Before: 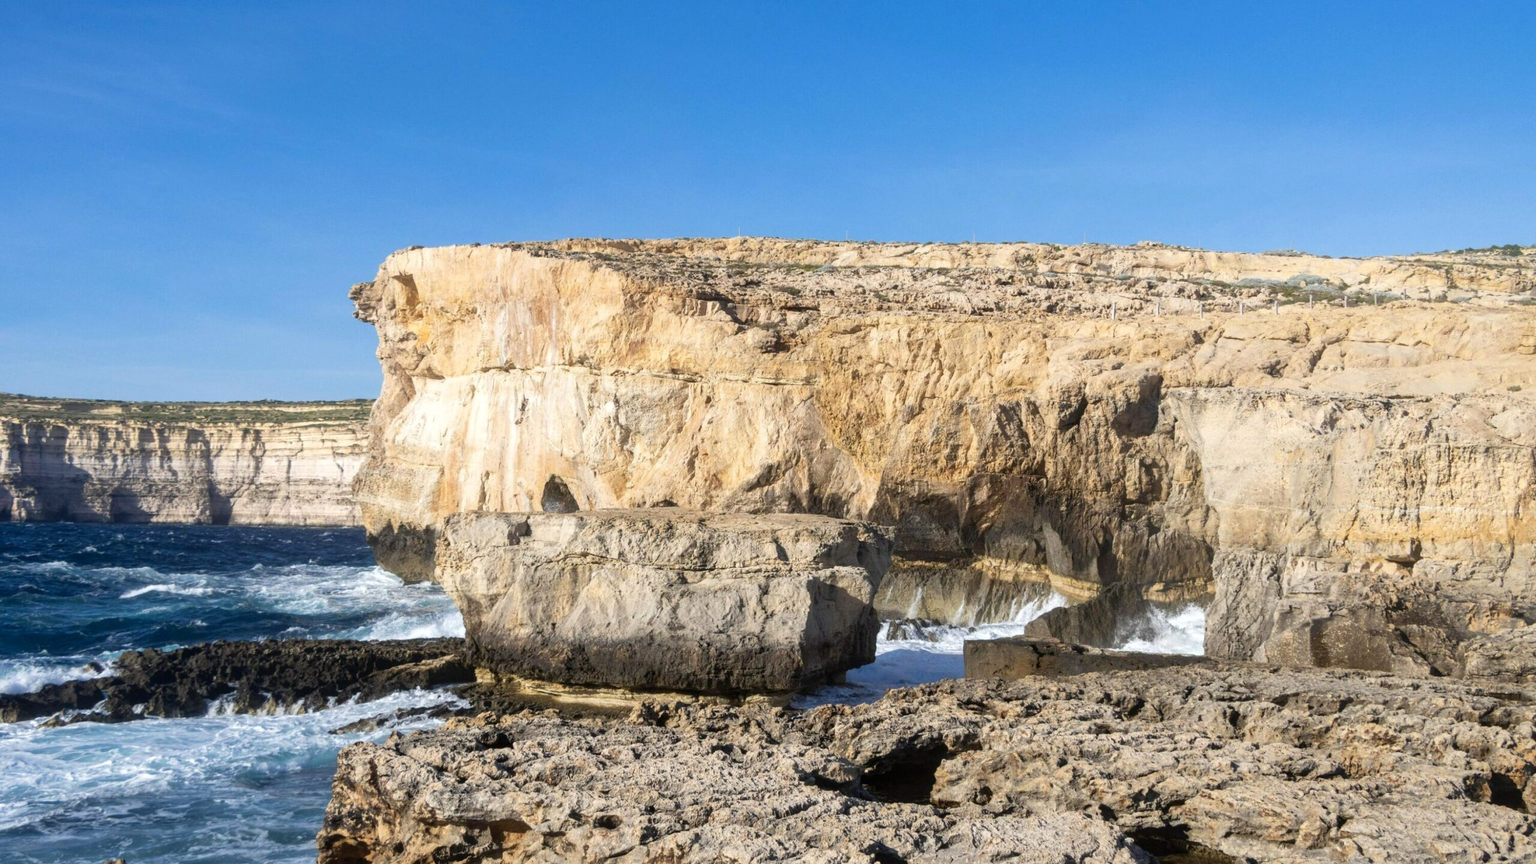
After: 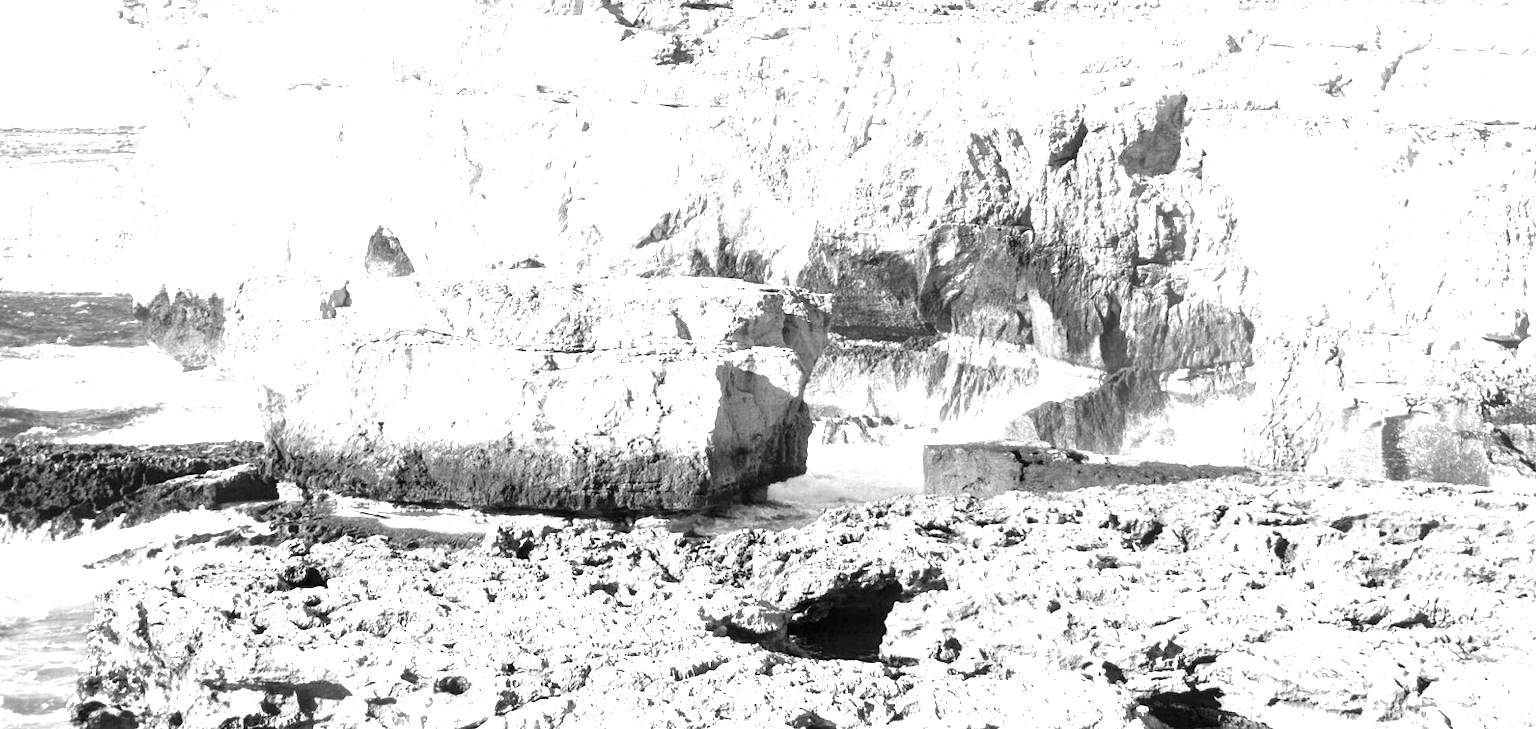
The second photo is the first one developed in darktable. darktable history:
crop and rotate: left 17.318%, top 35.274%, right 7.09%, bottom 0.869%
exposure: black level correction 0, exposure 1.506 EV, compensate highlight preservation false
color calibration: output gray [0.22, 0.42, 0.37, 0], illuminant F (fluorescent), F source F9 (Cool White Deluxe 4150 K) – high CRI, x 0.374, y 0.373, temperature 4153.69 K
tone equalizer: -8 EV -0.736 EV, -7 EV -0.696 EV, -6 EV -0.621 EV, -5 EV -0.375 EV, -3 EV 0.401 EV, -2 EV 0.6 EV, -1 EV 0.692 EV, +0 EV 0.776 EV
